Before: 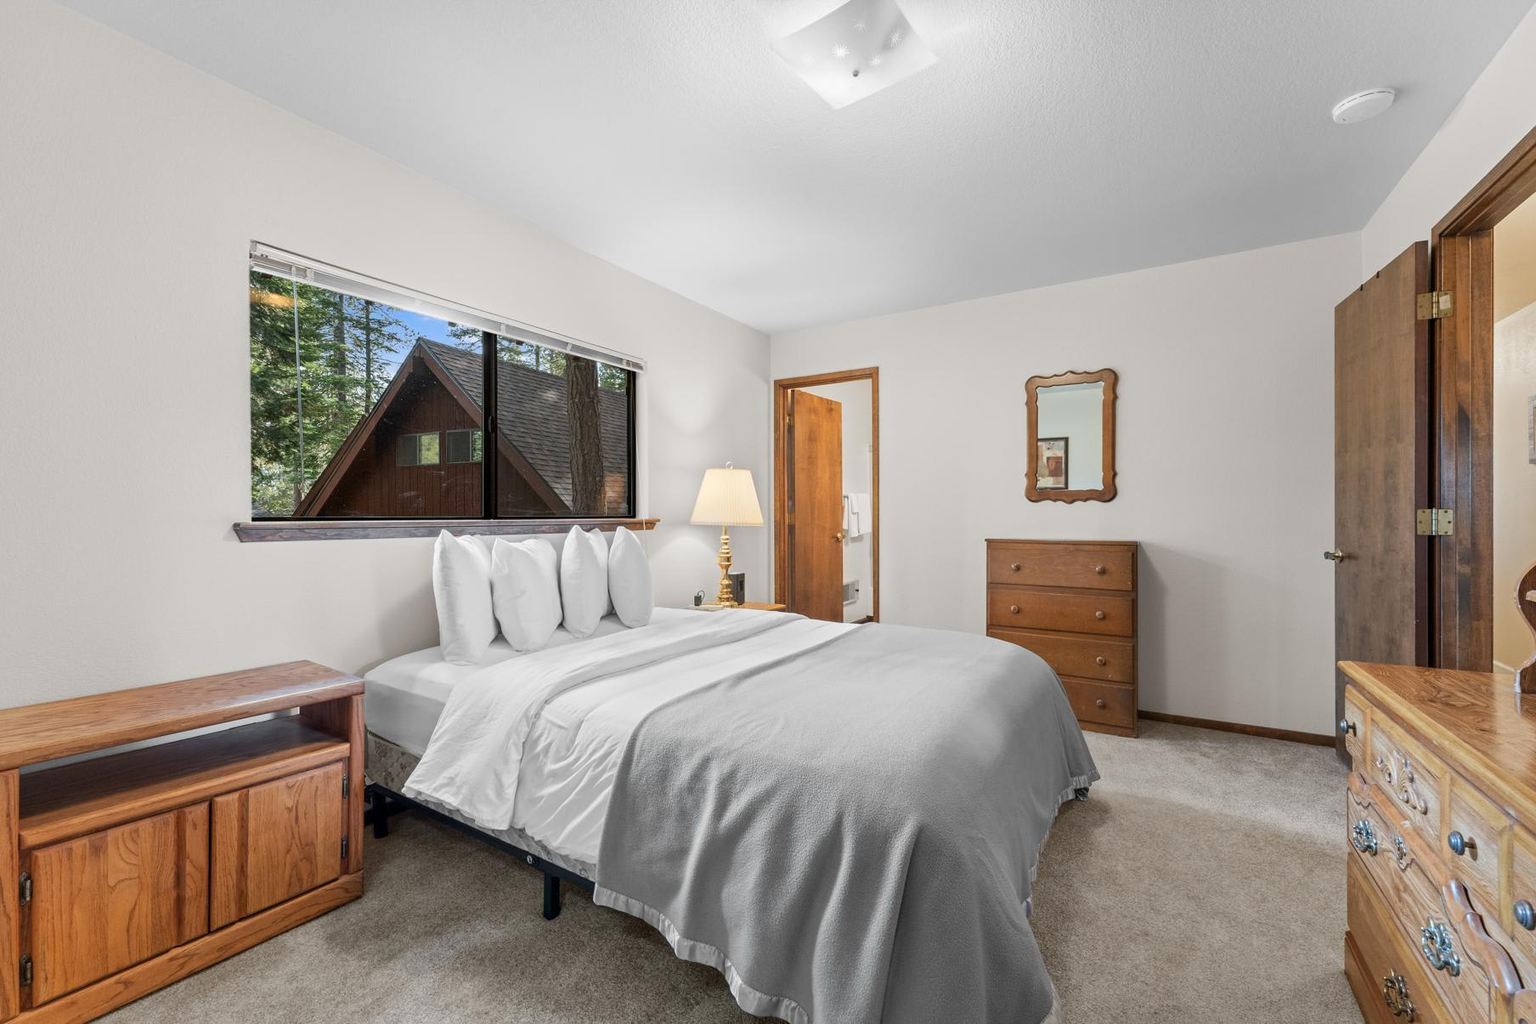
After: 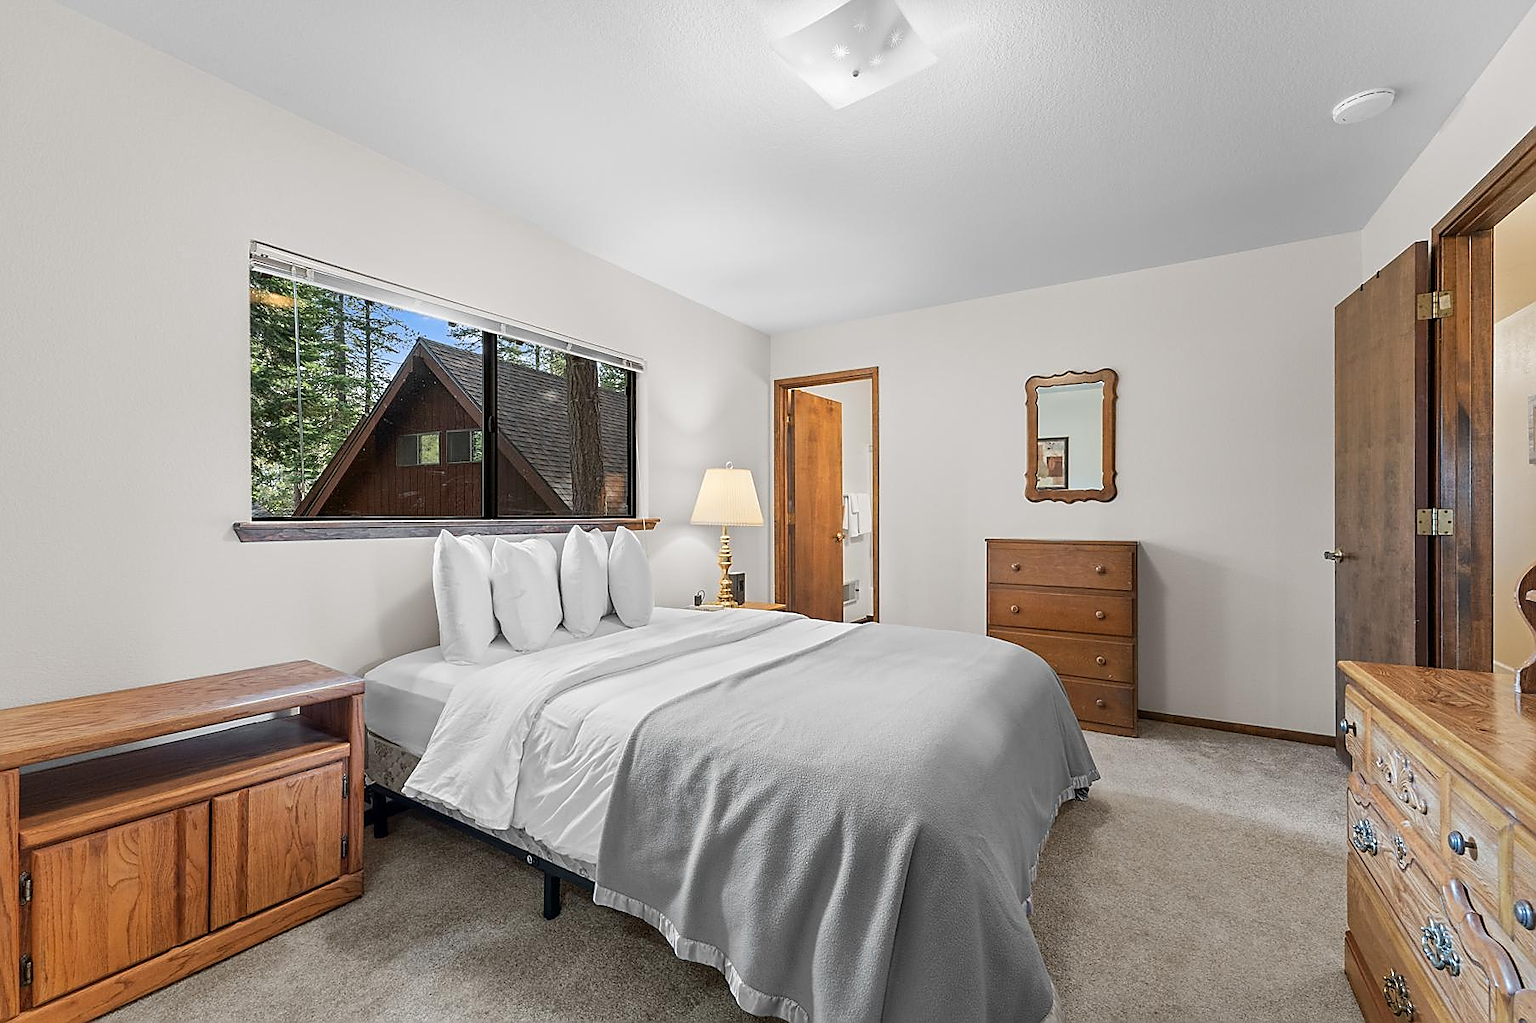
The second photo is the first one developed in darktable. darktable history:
sharpen: radius 1.384, amount 1.241, threshold 0.781
